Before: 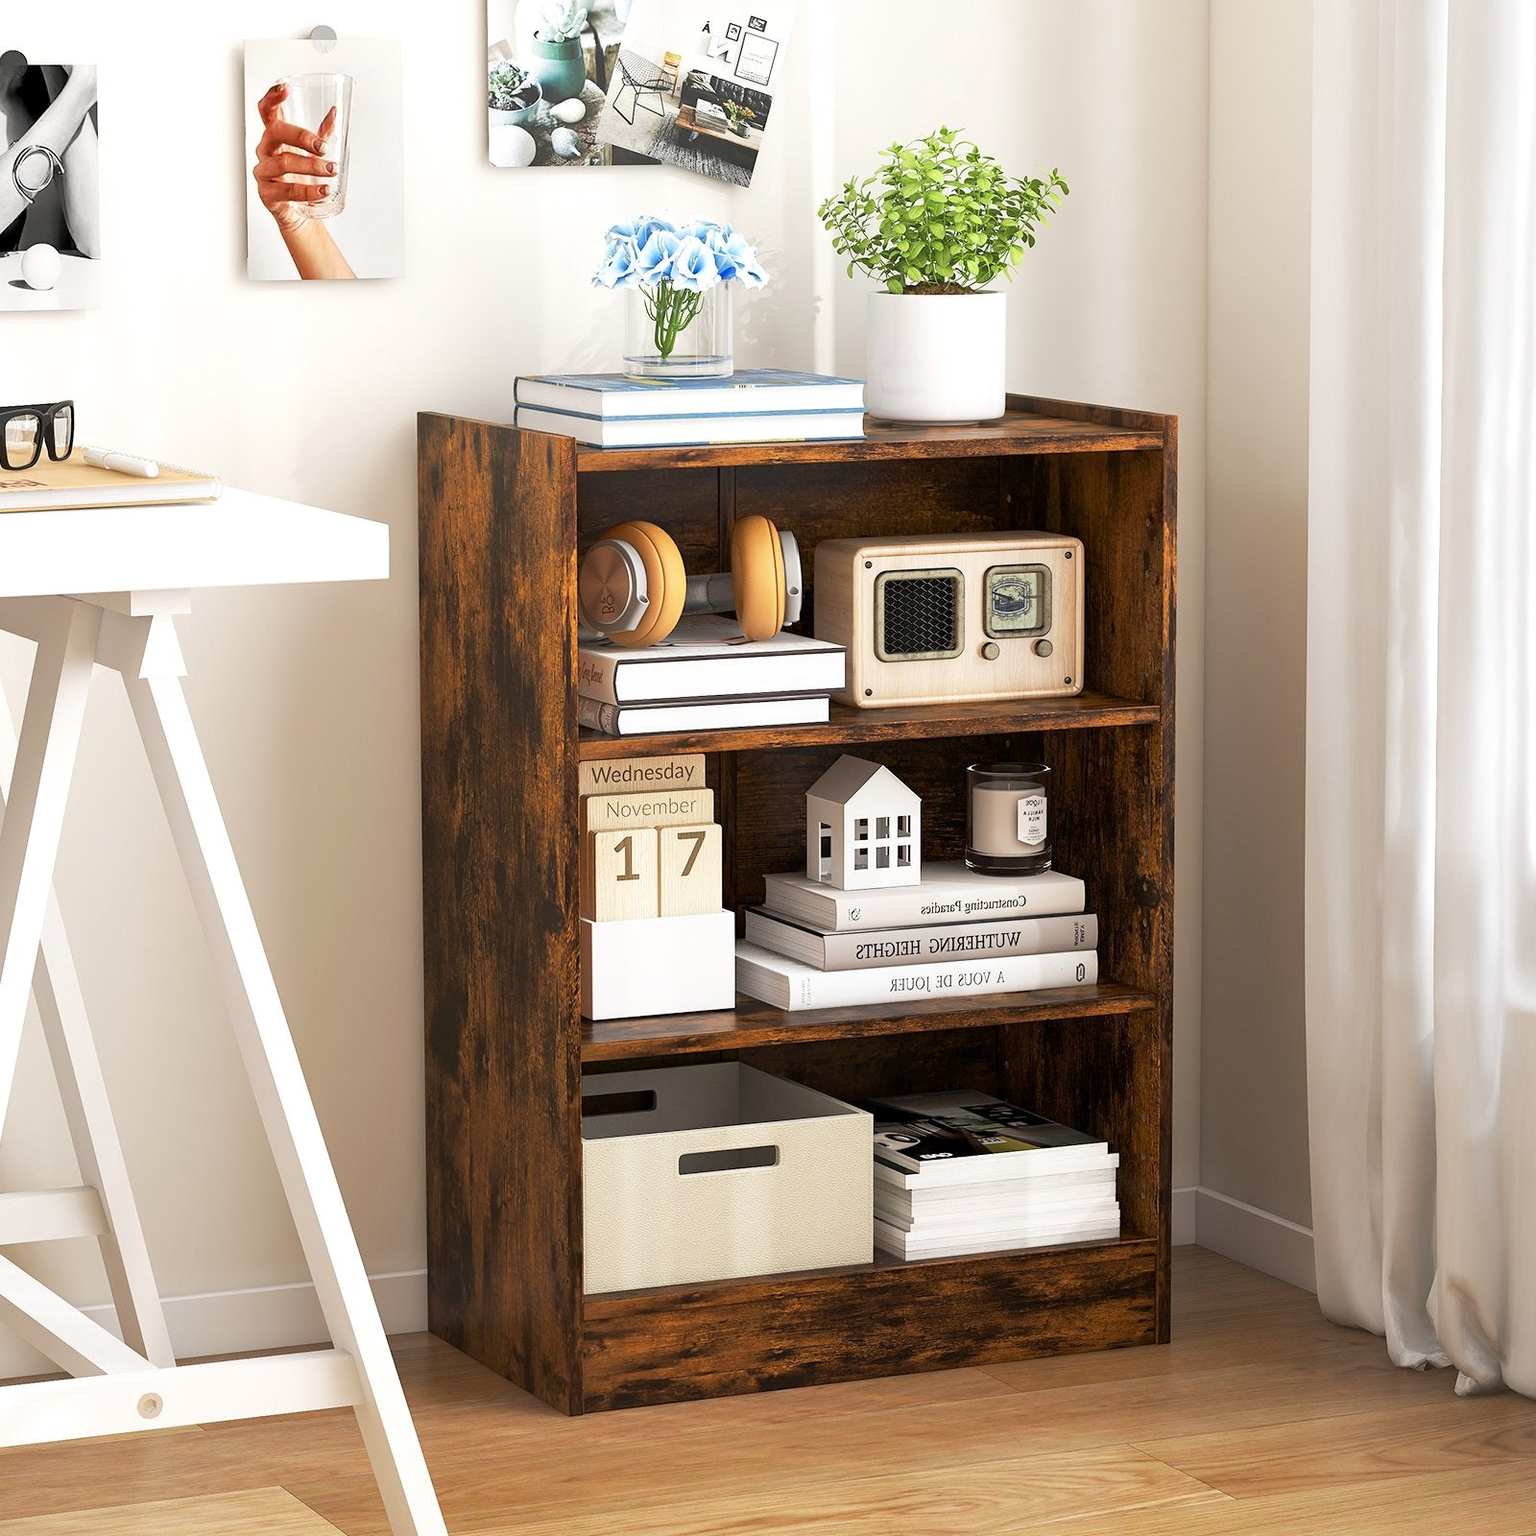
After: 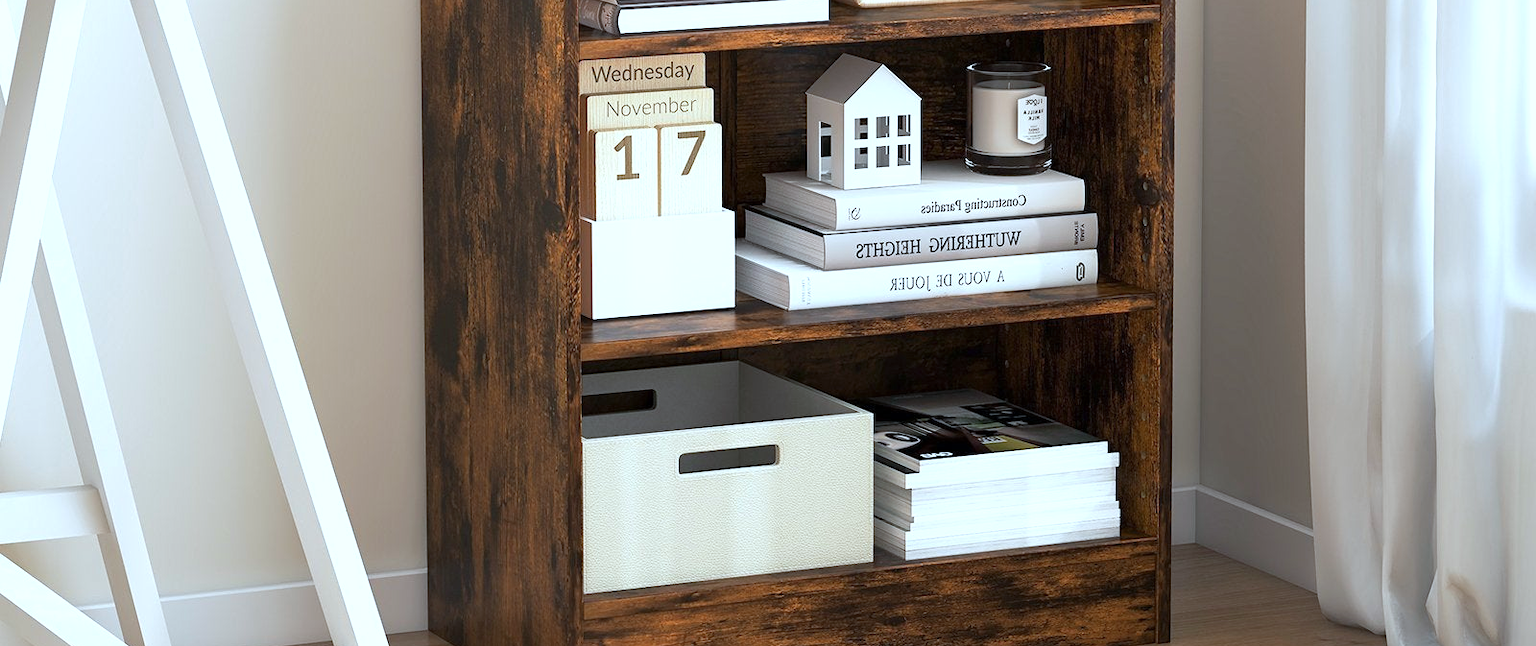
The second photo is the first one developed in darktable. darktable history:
color calibration: gray › normalize channels true, illuminant Planckian (black body), x 0.378, y 0.374, temperature 4042.08 K, gamut compression 0.004
crop: top 45.678%, bottom 12.241%
exposure: exposure 0.202 EV, compensate highlight preservation false
